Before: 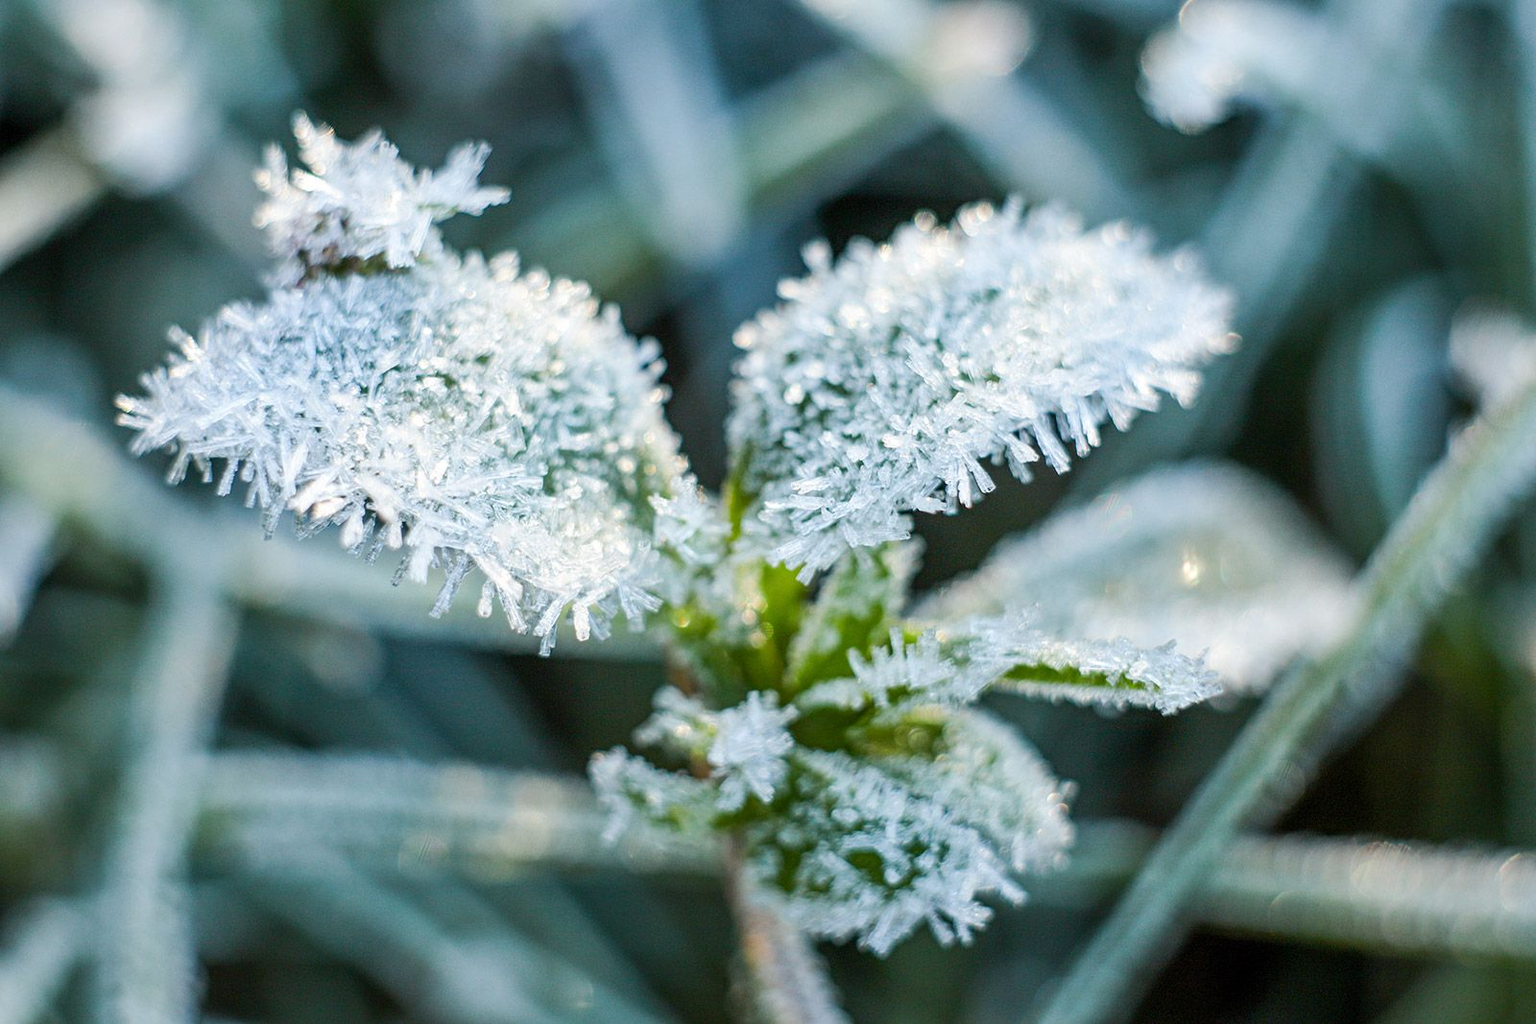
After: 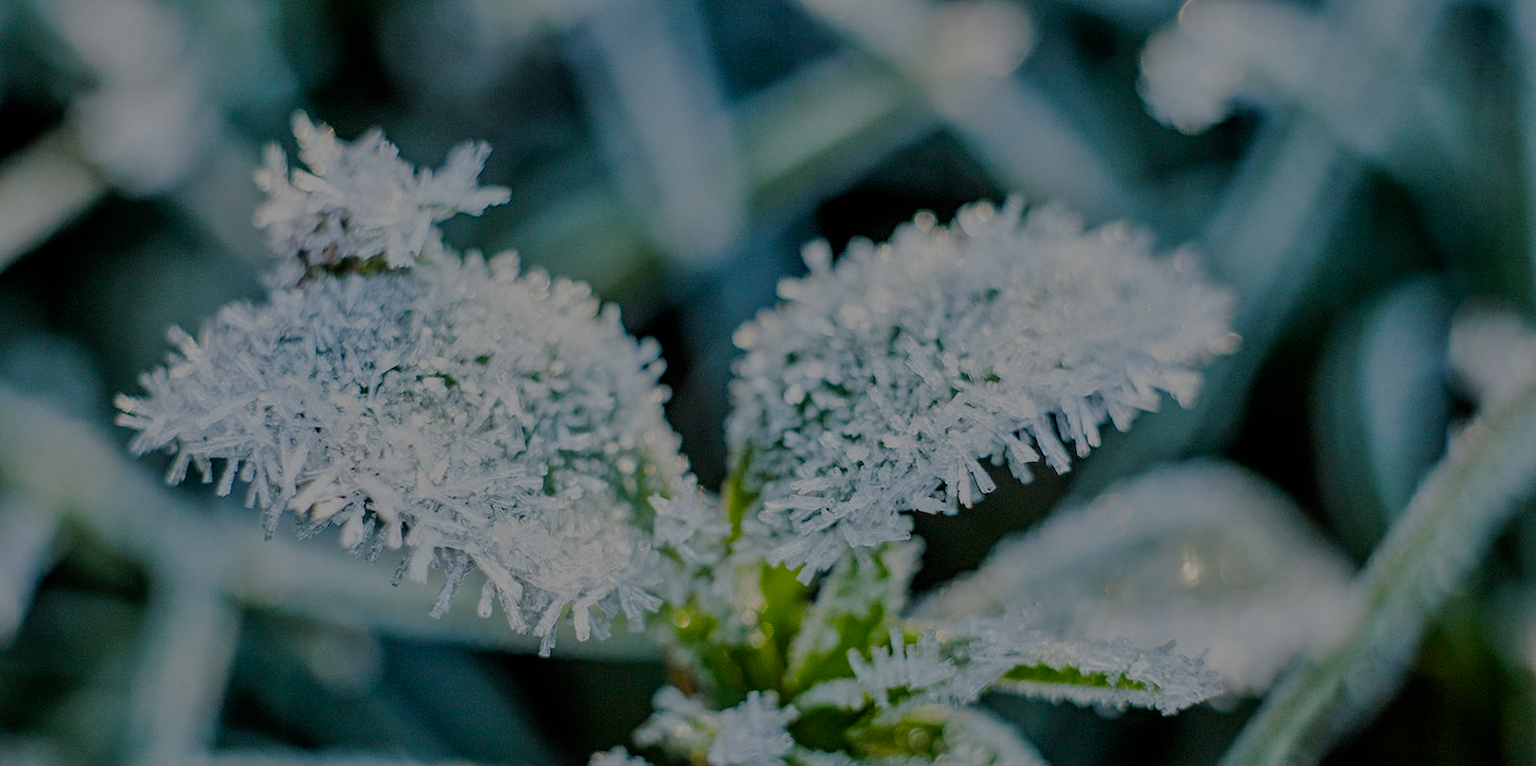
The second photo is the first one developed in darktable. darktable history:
tone equalizer: -8 EV -0.002 EV, -7 EV 0.005 EV, -6 EV -0.008 EV, -5 EV 0.007 EV, -4 EV -0.042 EV, -3 EV -0.233 EV, -2 EV -0.662 EV, -1 EV -0.983 EV, +0 EV -0.969 EV, smoothing diameter 2%, edges refinement/feathering 20, mask exposure compensation -1.57 EV, filter diffusion 5
filmic rgb: middle gray luminance 30%, black relative exposure -9 EV, white relative exposure 7 EV, threshold 6 EV, target black luminance 0%, hardness 2.94, latitude 2.04%, contrast 0.963, highlights saturation mix 5%, shadows ↔ highlights balance 12.16%, add noise in highlights 0, preserve chrominance no, color science v3 (2019), use custom middle-gray values true, iterations of high-quality reconstruction 0, contrast in highlights soft, enable highlight reconstruction true
crop: bottom 24.967%
